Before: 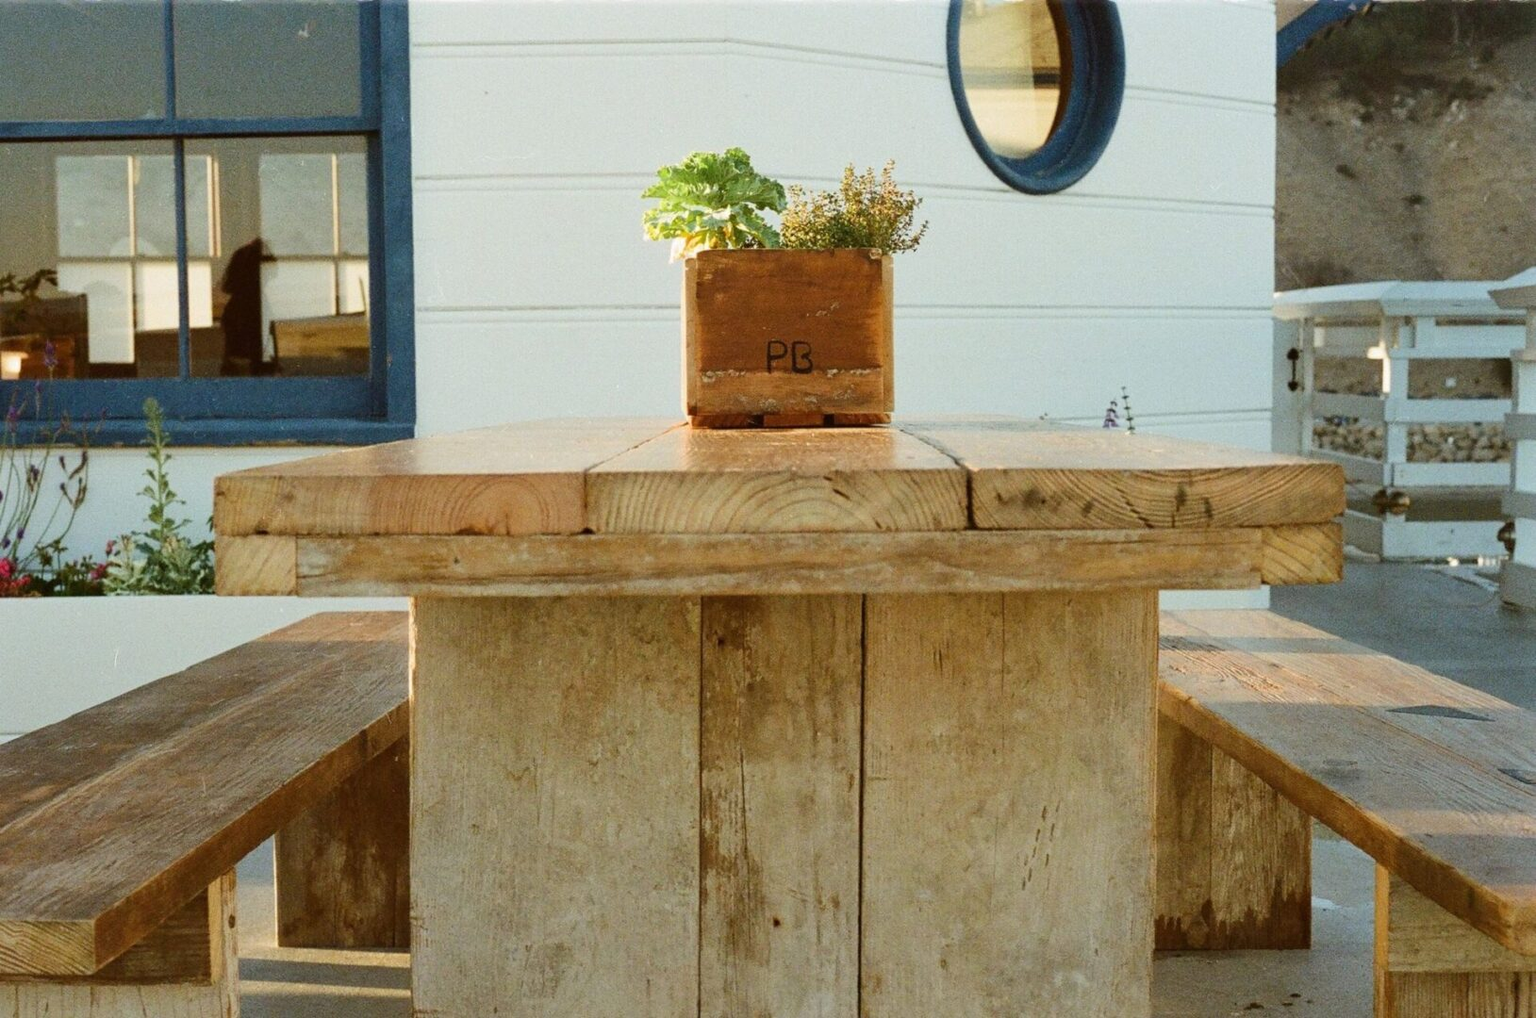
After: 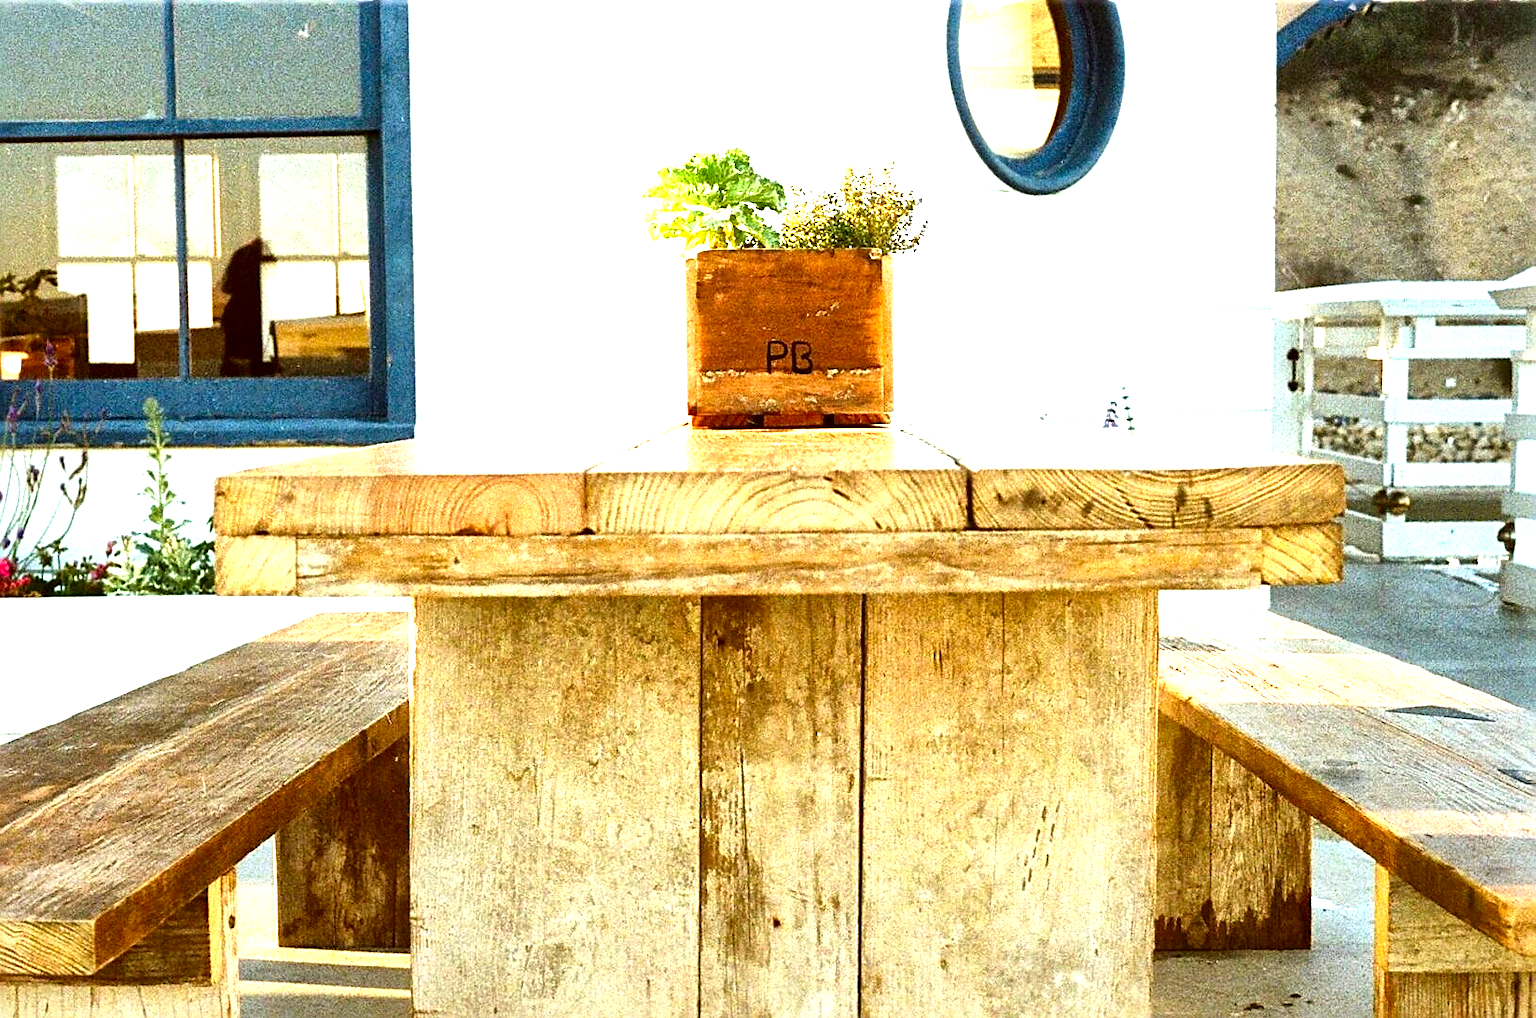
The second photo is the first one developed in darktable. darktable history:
contrast brightness saturation: contrast 0.12, brightness -0.117, saturation 0.199
tone equalizer: -8 EV -0.74 EV, -7 EV -0.687 EV, -6 EV -0.575 EV, -5 EV -0.389 EV, -3 EV 0.377 EV, -2 EV 0.6 EV, -1 EV 0.699 EV, +0 EV 0.771 EV
exposure: black level correction 0, exposure 0.898 EV, compensate highlight preservation false
local contrast: mode bilateral grid, contrast 21, coarseness 50, detail 162%, midtone range 0.2
sharpen: on, module defaults
